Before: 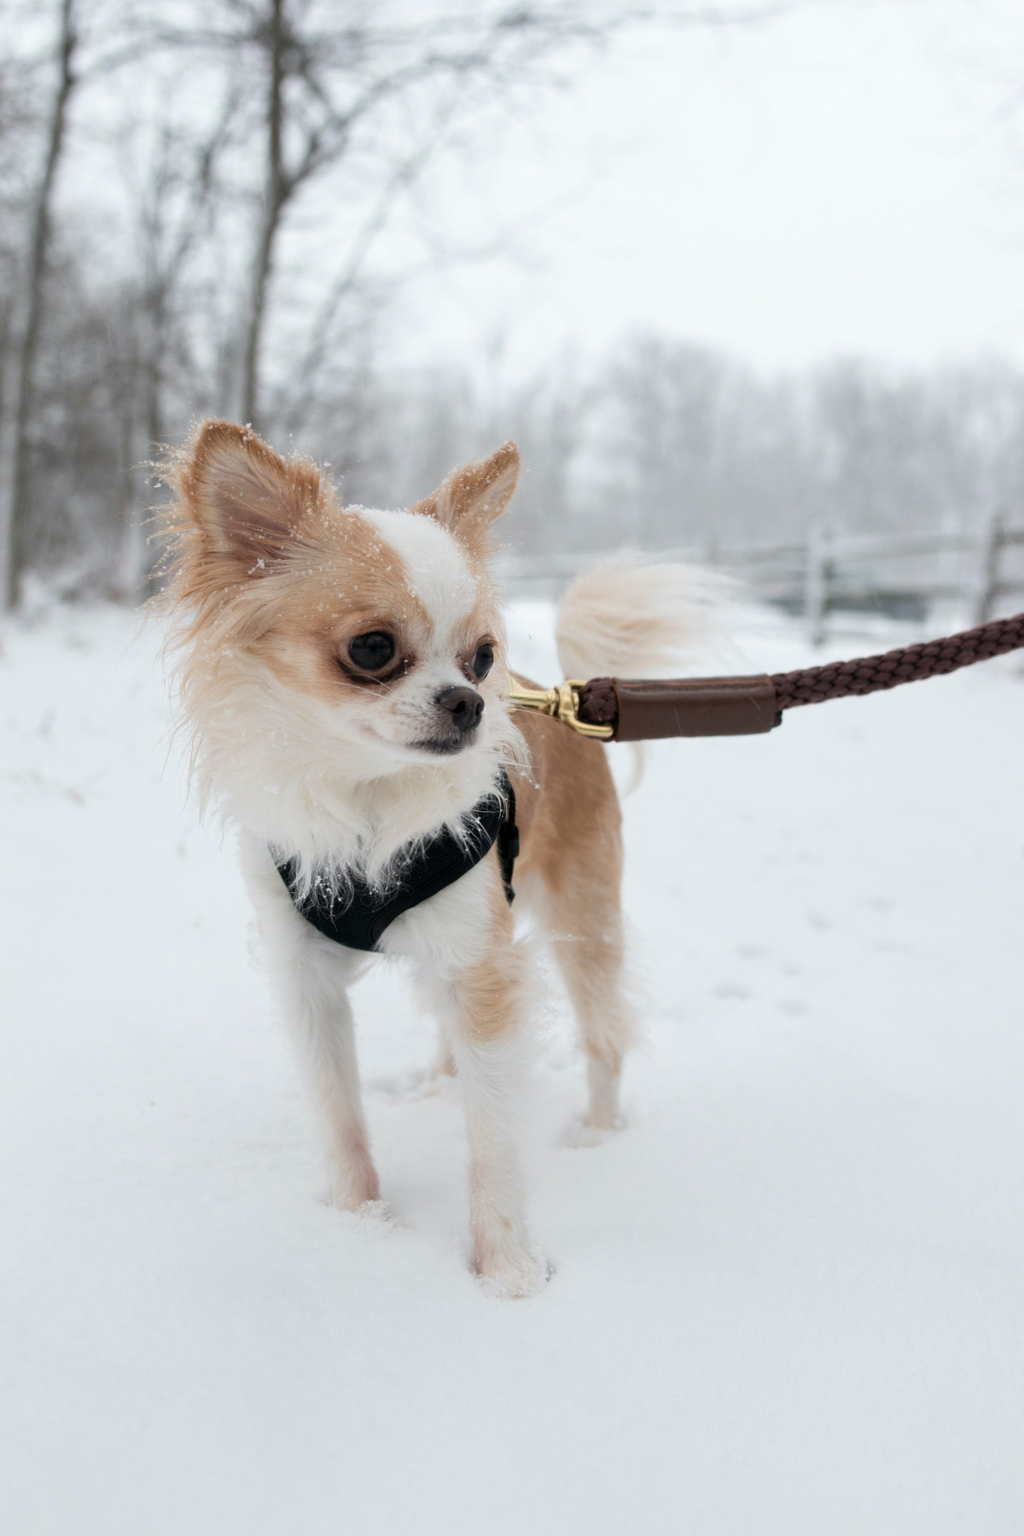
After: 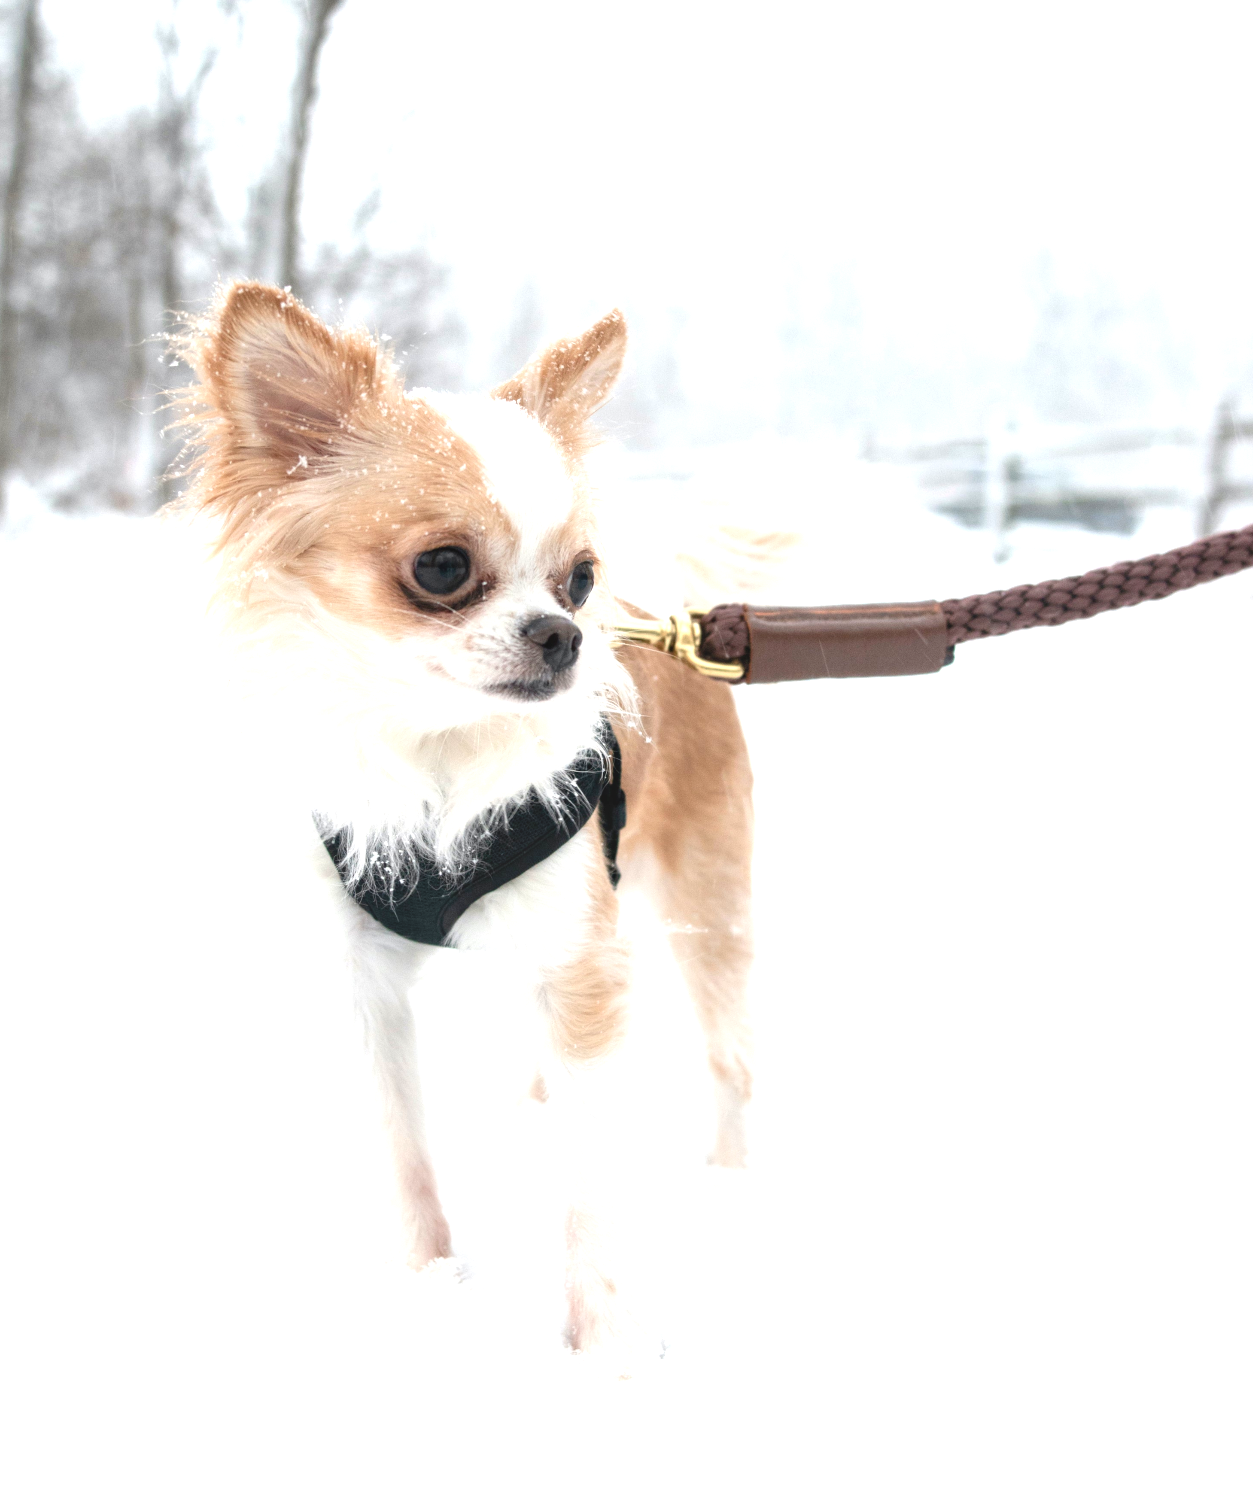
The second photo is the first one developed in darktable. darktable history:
crop and rotate: left 1.823%, top 12.707%, right 0.267%, bottom 9.37%
local contrast: detail 109%
exposure: black level correction 0.001, exposure 1.043 EV, compensate highlight preservation false
